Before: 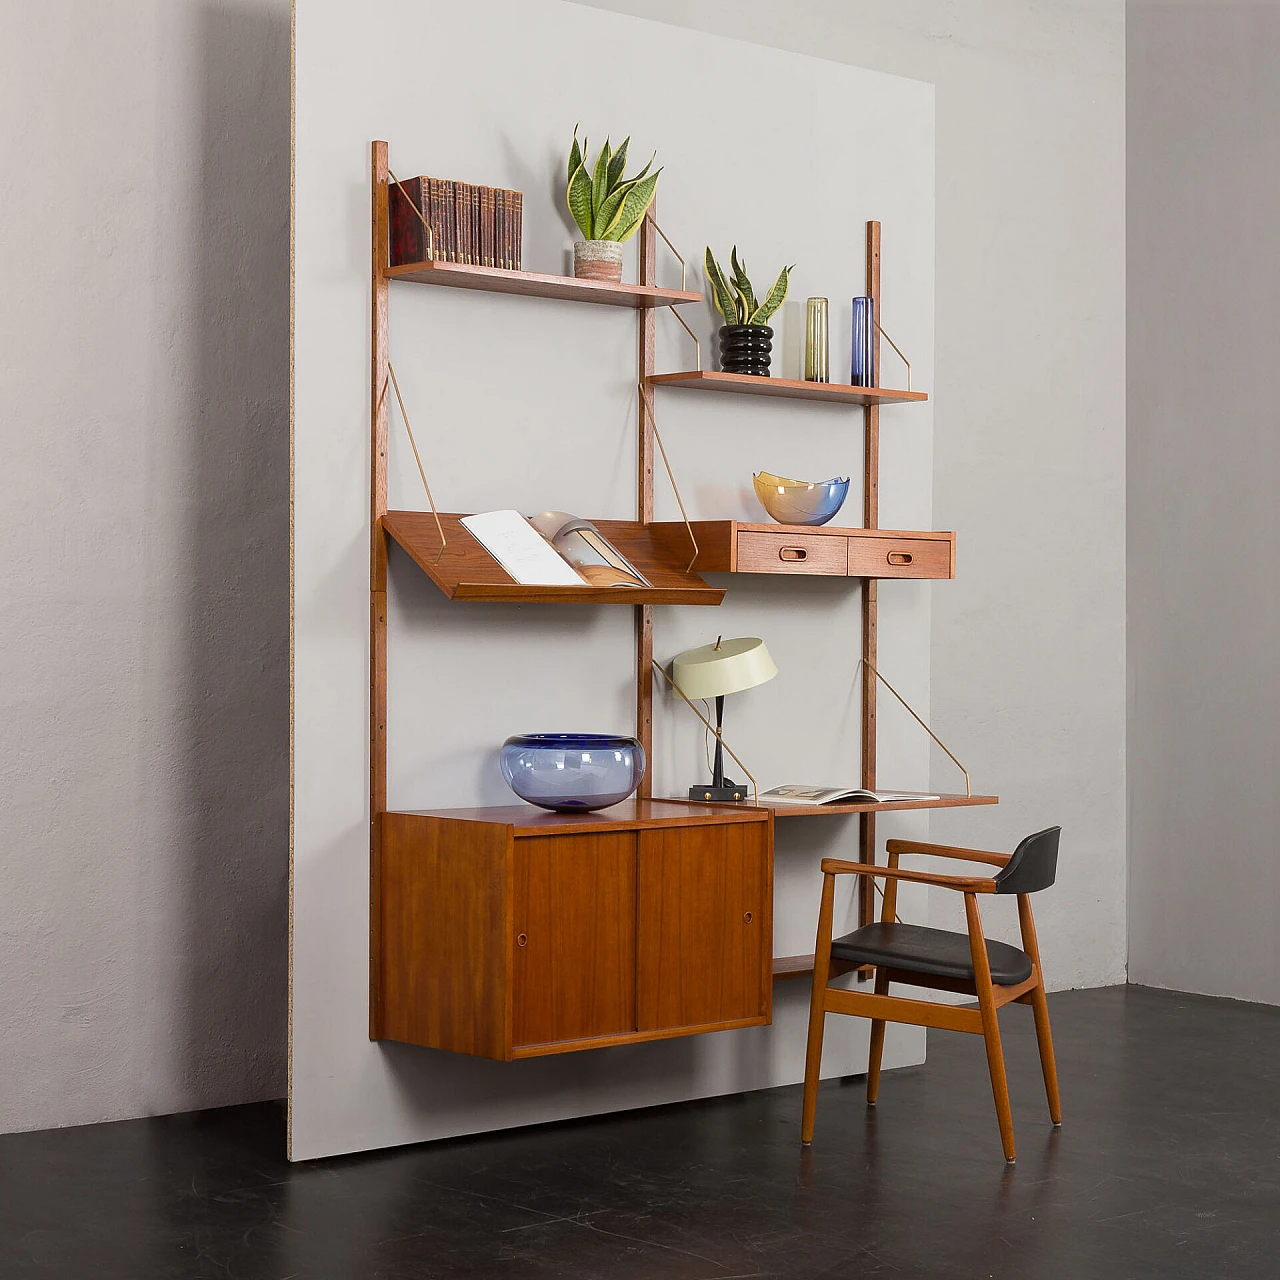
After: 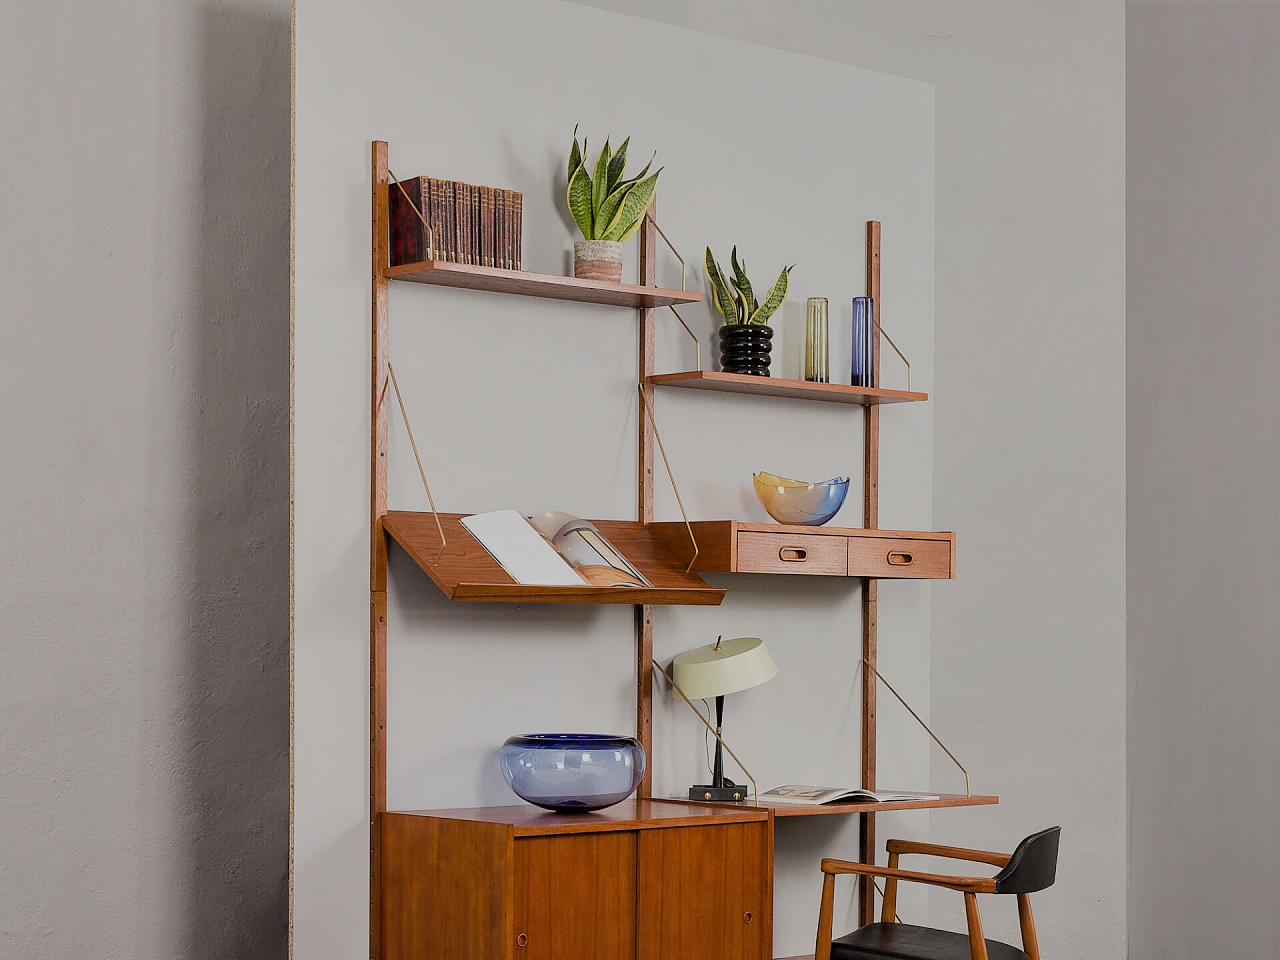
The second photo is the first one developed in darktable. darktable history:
shadows and highlights: low approximation 0.01, soften with gaussian
crop: bottom 24.991%
filmic rgb: black relative exposure -7.17 EV, white relative exposure 5.35 EV, hardness 3.03
